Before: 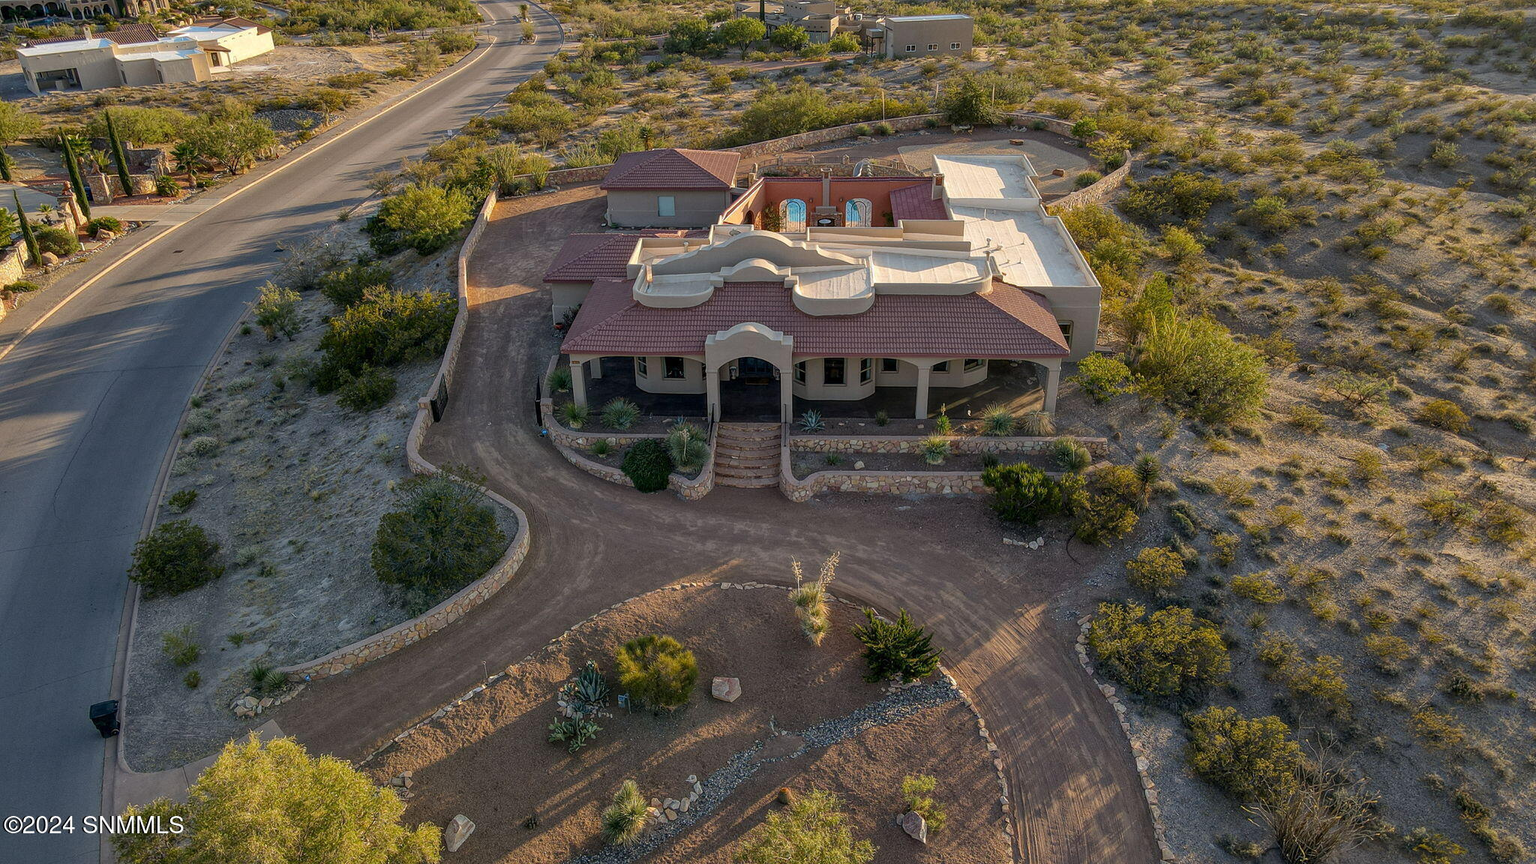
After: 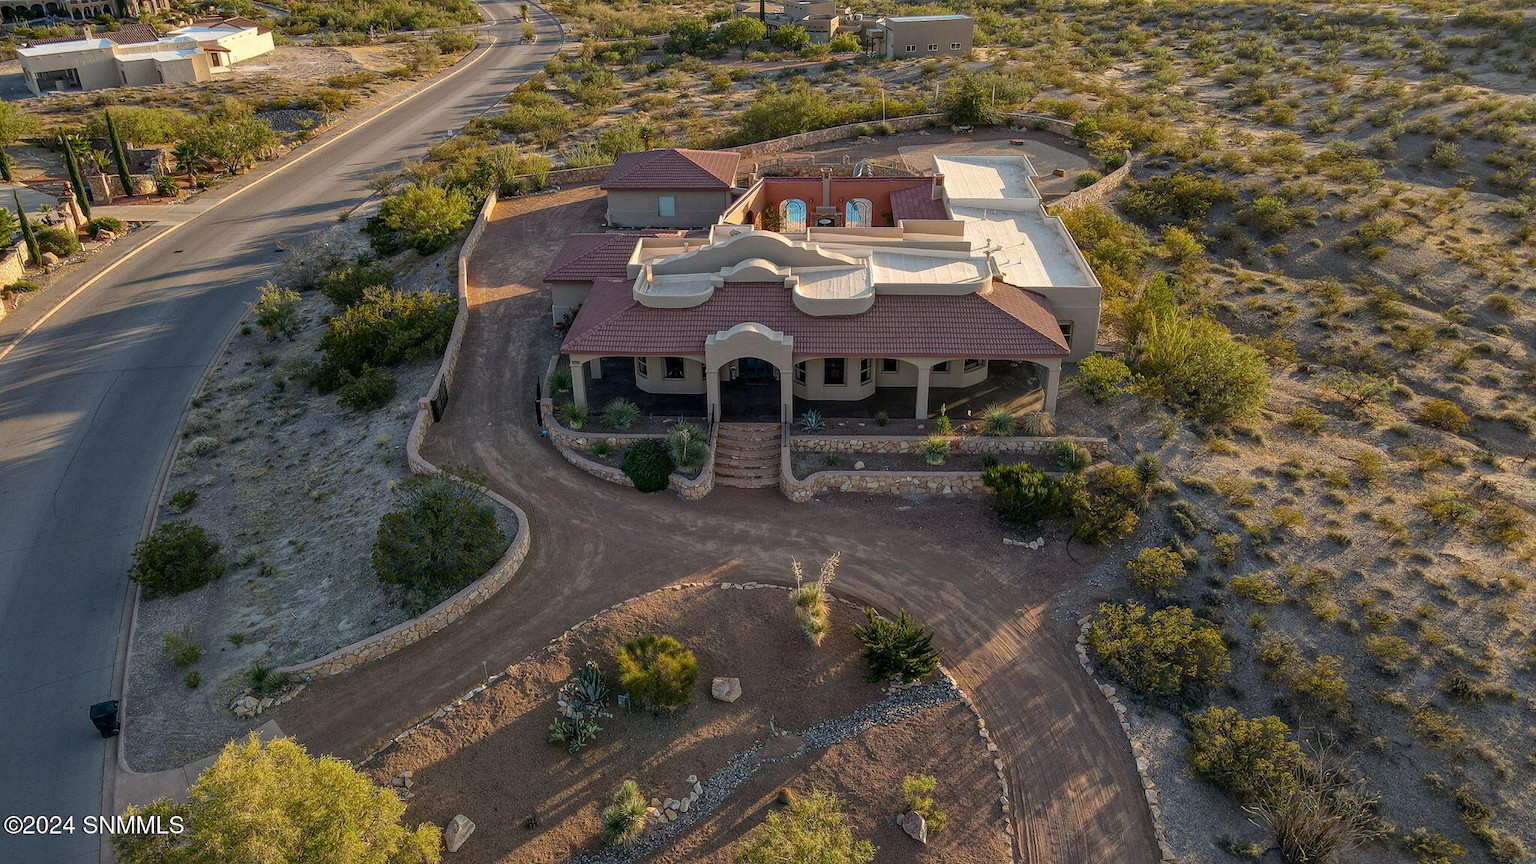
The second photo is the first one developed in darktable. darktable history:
contrast brightness saturation: contrast 0.084, saturation 0.022
